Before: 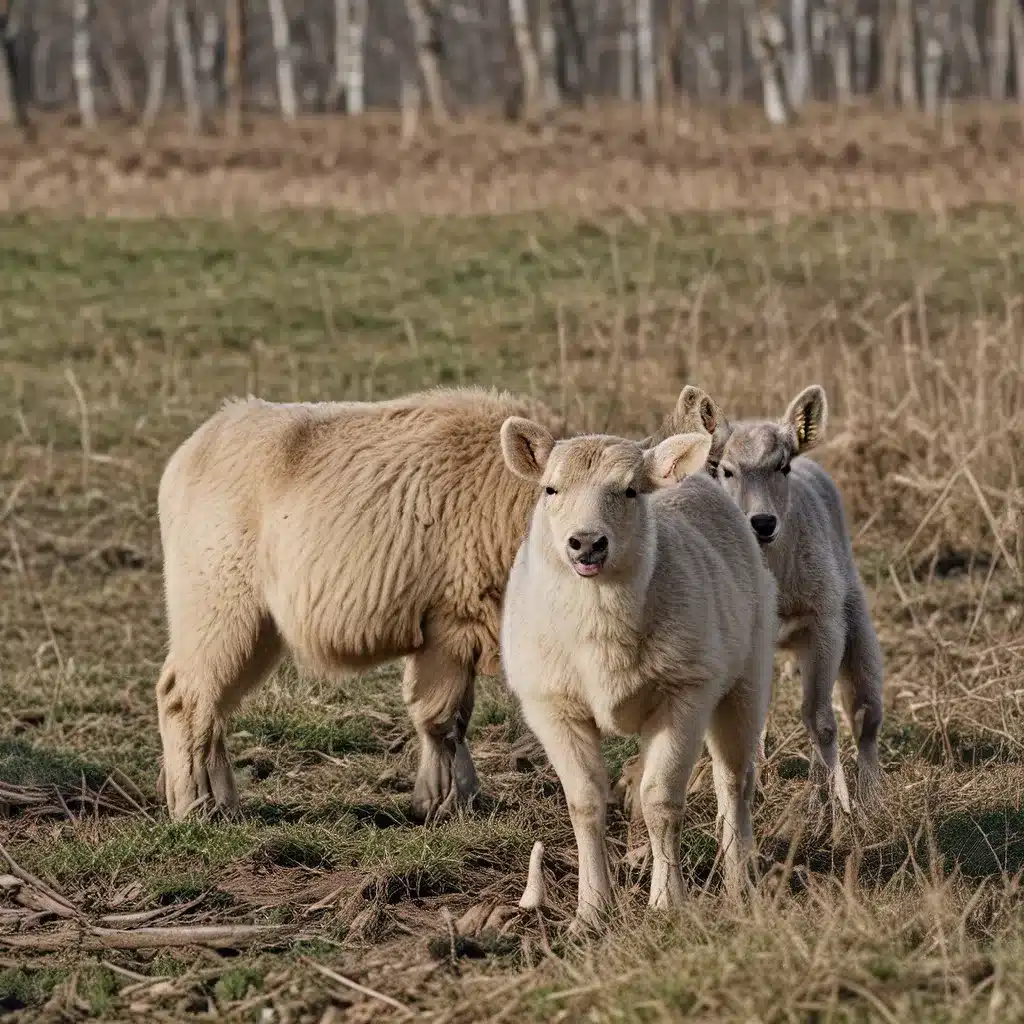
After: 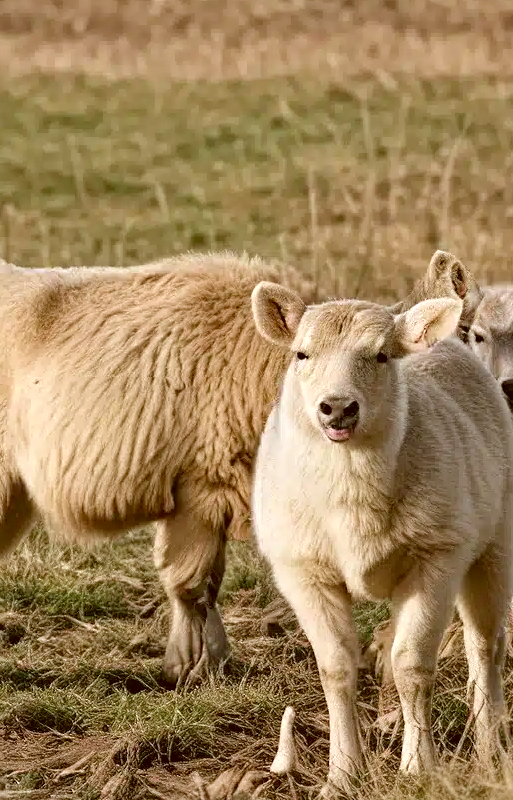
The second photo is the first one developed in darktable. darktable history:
crop and rotate: angle 0.024°, left 24.367%, top 13.207%, right 25.488%, bottom 8.555%
exposure: black level correction 0.001, exposure 0.499 EV, compensate highlight preservation false
color correction: highlights a* -0.54, highlights b* 0.174, shadows a* 5.21, shadows b* 20.43
tone equalizer: -8 EV 0.042 EV, edges refinement/feathering 500, mask exposure compensation -1.57 EV, preserve details no
